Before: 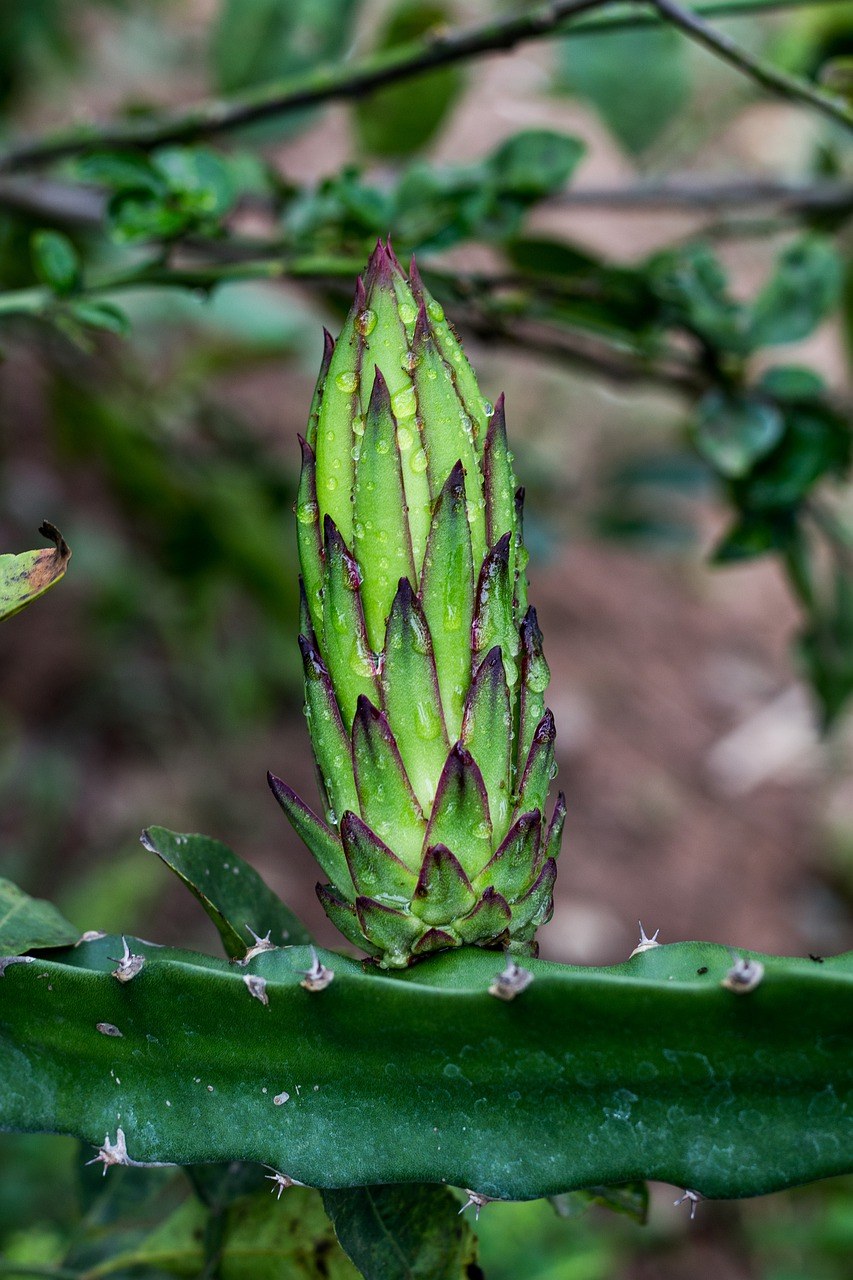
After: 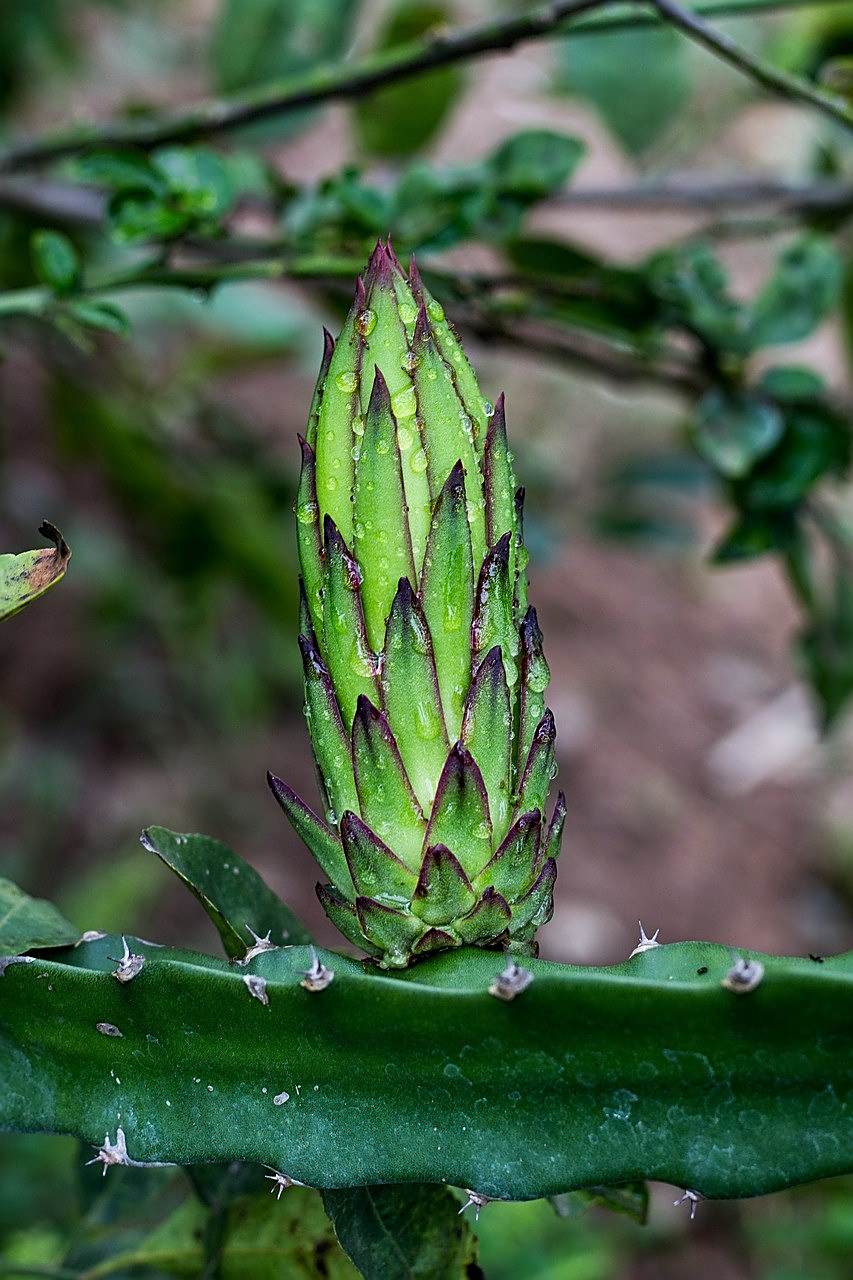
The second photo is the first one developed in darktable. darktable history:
sharpen: on, module defaults
white balance: red 0.98, blue 1.034
